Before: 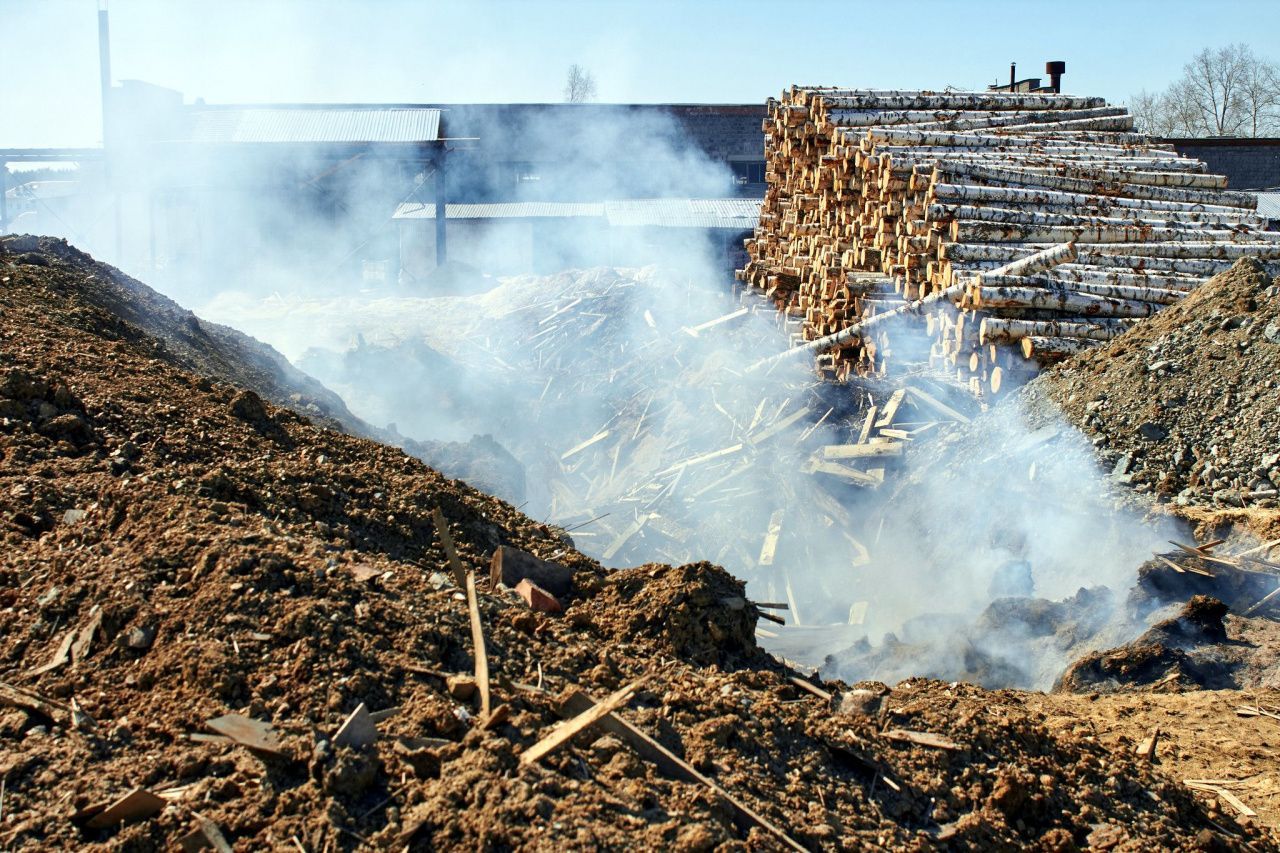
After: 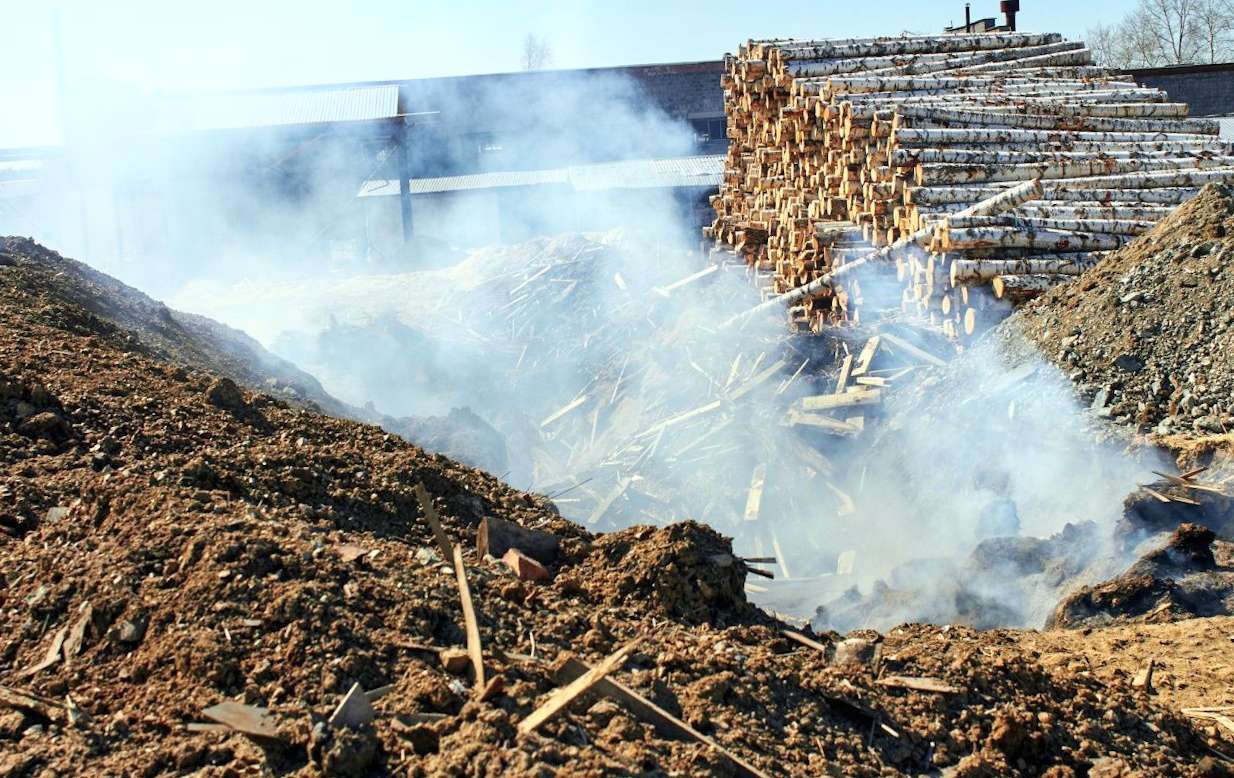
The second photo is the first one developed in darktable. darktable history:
rotate and perspective: rotation -3.52°, crop left 0.036, crop right 0.964, crop top 0.081, crop bottom 0.919
contrast brightness saturation: contrast 0.05, brightness 0.06, saturation 0.01
bloom: size 9%, threshold 100%, strength 7%
